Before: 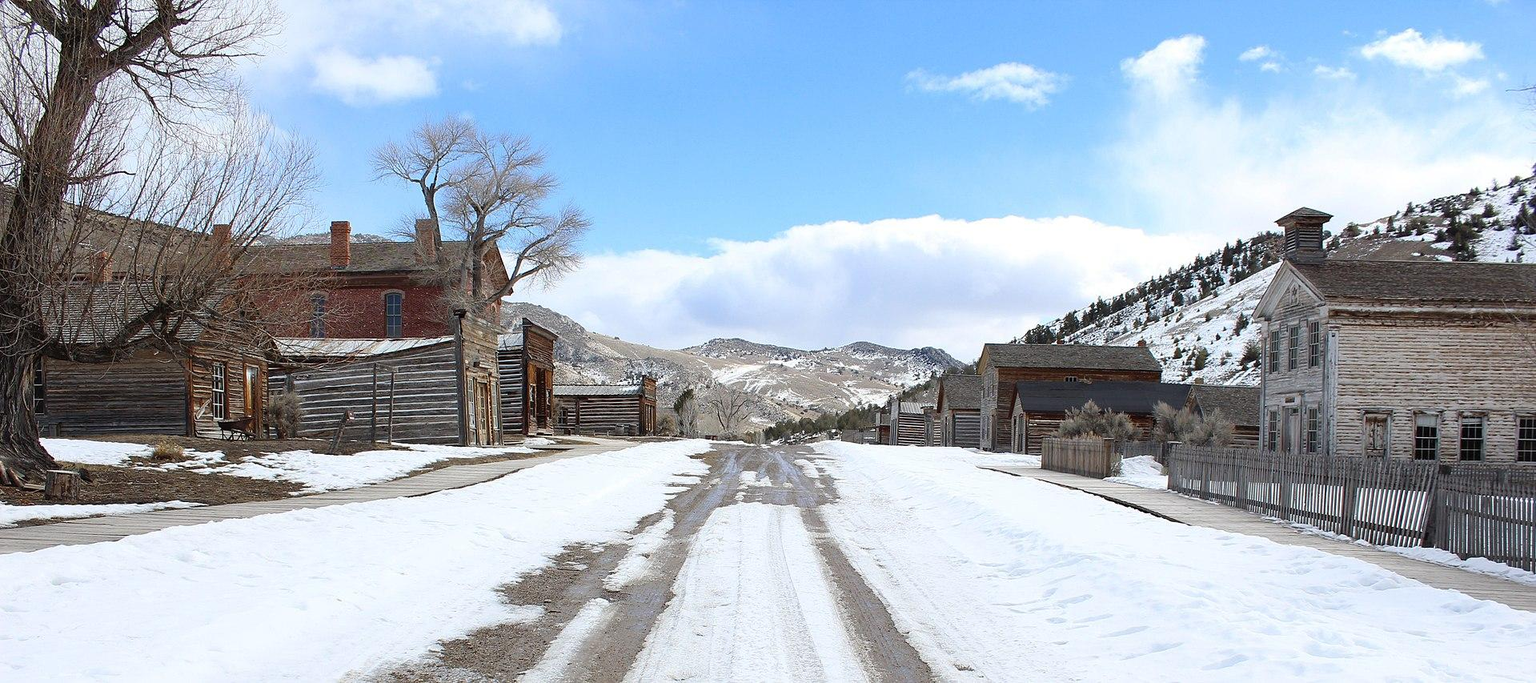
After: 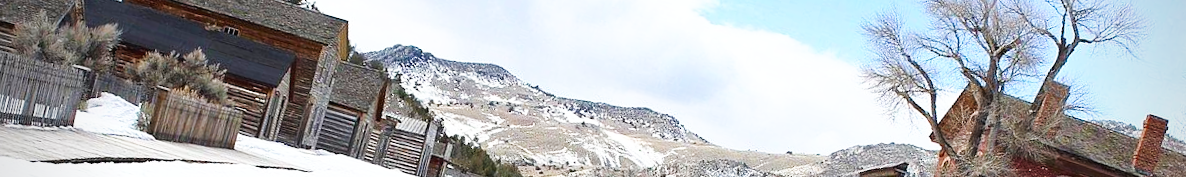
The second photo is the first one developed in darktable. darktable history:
color balance: output saturation 120%
vignetting: on, module defaults
crop and rotate: angle 16.12°, top 30.835%, bottom 35.653%
haze removal: compatibility mode true, adaptive false
rotate and perspective: rotation -1.32°, lens shift (horizontal) -0.031, crop left 0.015, crop right 0.985, crop top 0.047, crop bottom 0.982
tone curve: curves: ch0 [(0, 0) (0.003, 0.011) (0.011, 0.02) (0.025, 0.032) (0.044, 0.046) (0.069, 0.071) (0.1, 0.107) (0.136, 0.144) (0.177, 0.189) (0.224, 0.244) (0.277, 0.309) (0.335, 0.398) (0.399, 0.477) (0.468, 0.583) (0.543, 0.675) (0.623, 0.772) (0.709, 0.855) (0.801, 0.926) (0.898, 0.979) (1, 1)], preserve colors none
exposure: black level correction -0.001, exposure 0.08 EV, compensate highlight preservation false
shadows and highlights: shadows 29.61, highlights -30.47, low approximation 0.01, soften with gaussian
